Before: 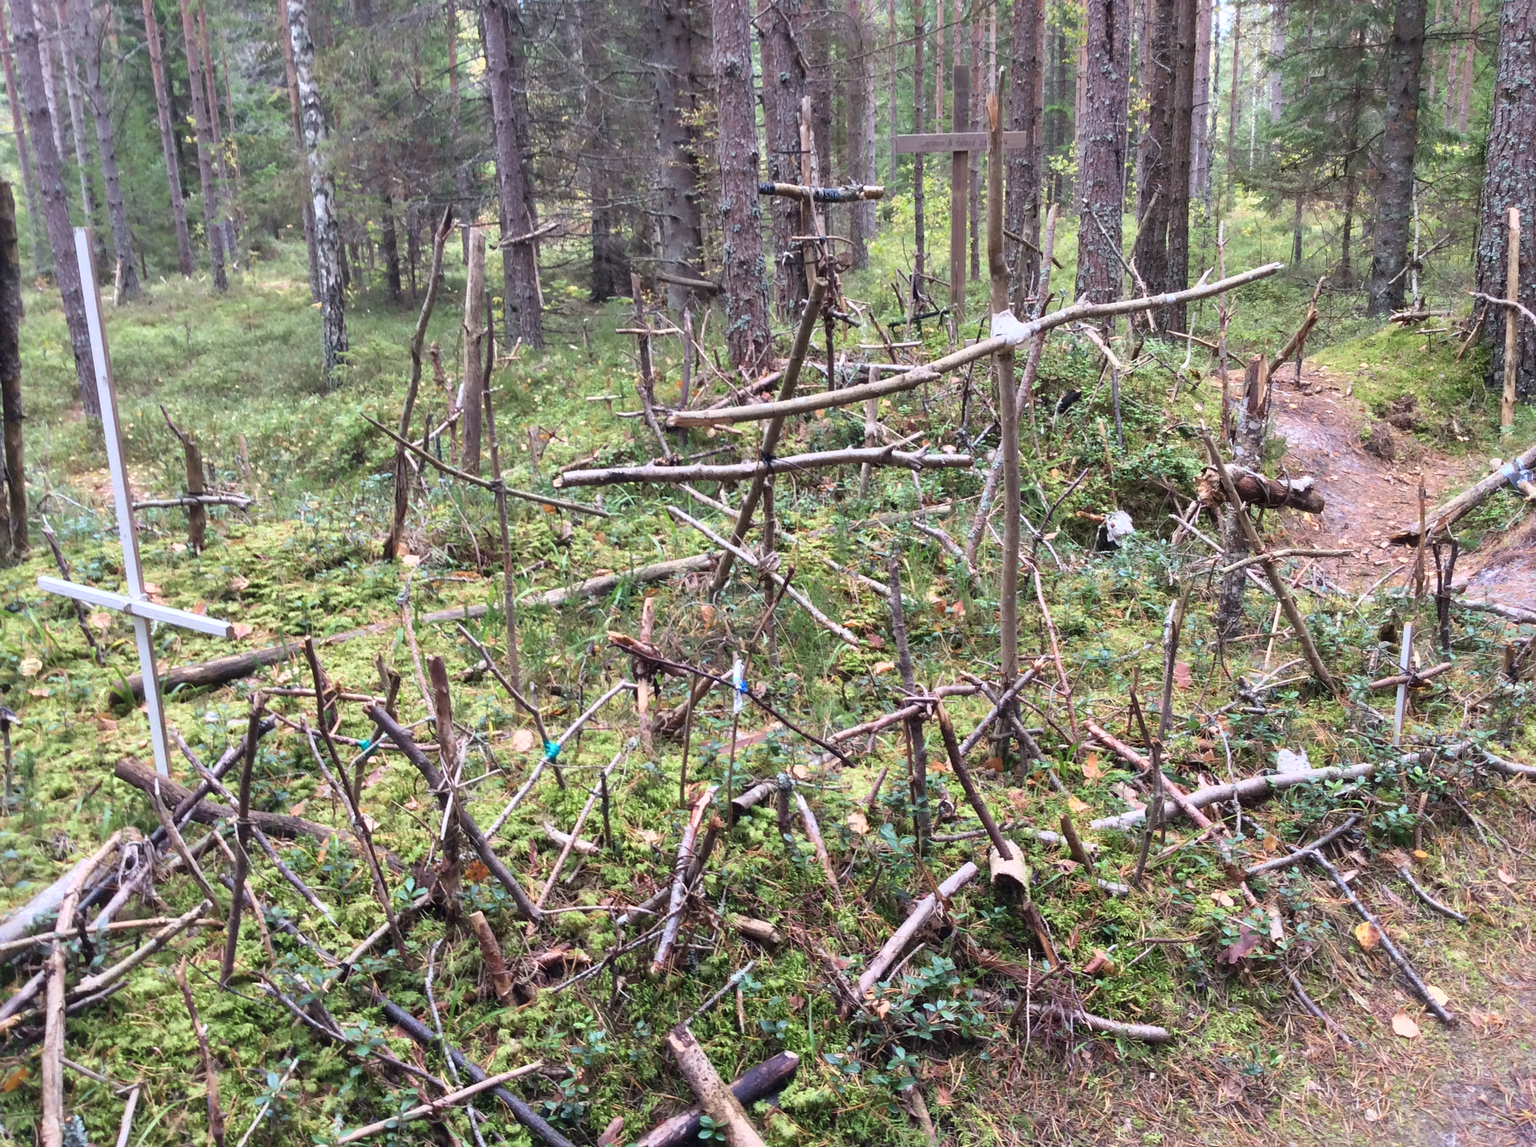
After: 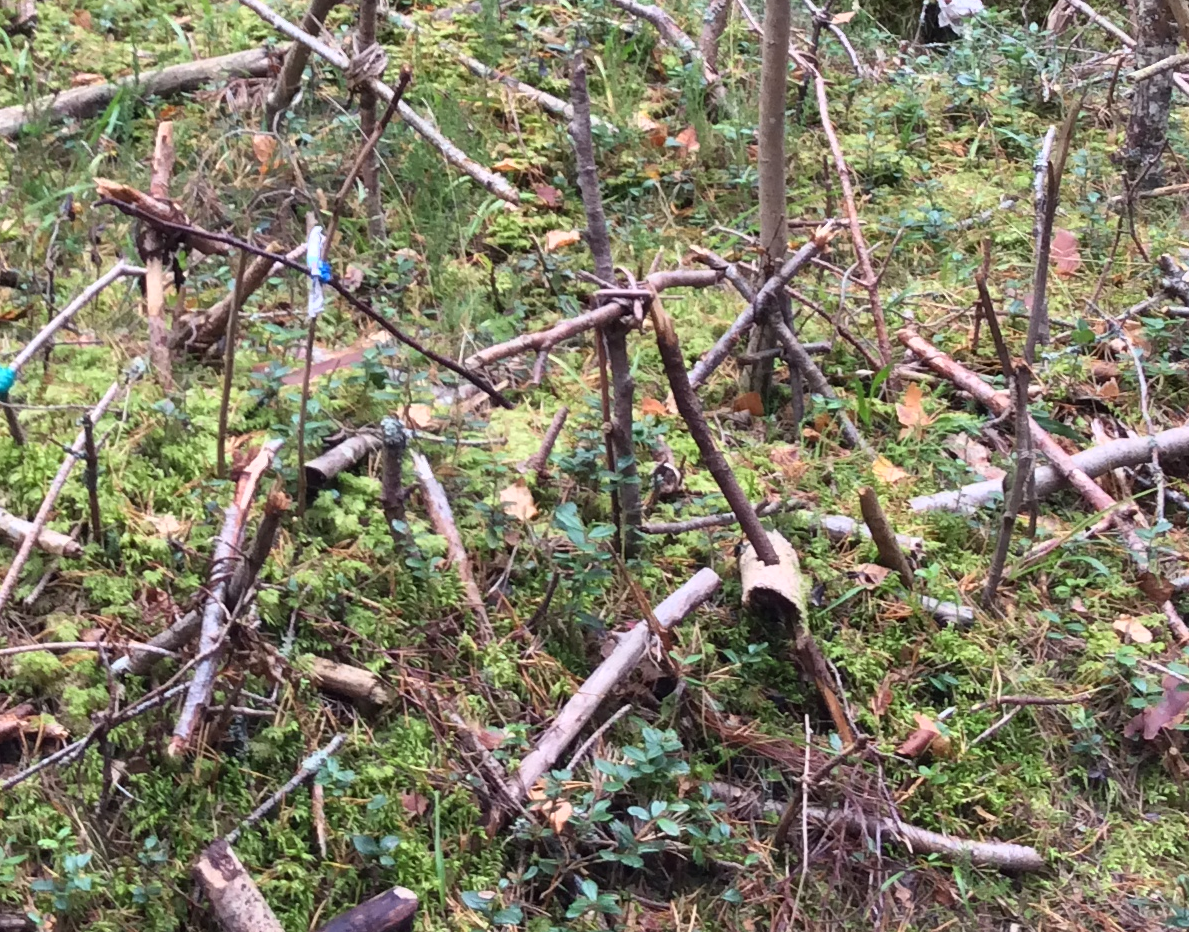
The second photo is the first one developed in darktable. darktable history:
crop: left 35.904%, top 45.82%, right 18.22%, bottom 6.023%
